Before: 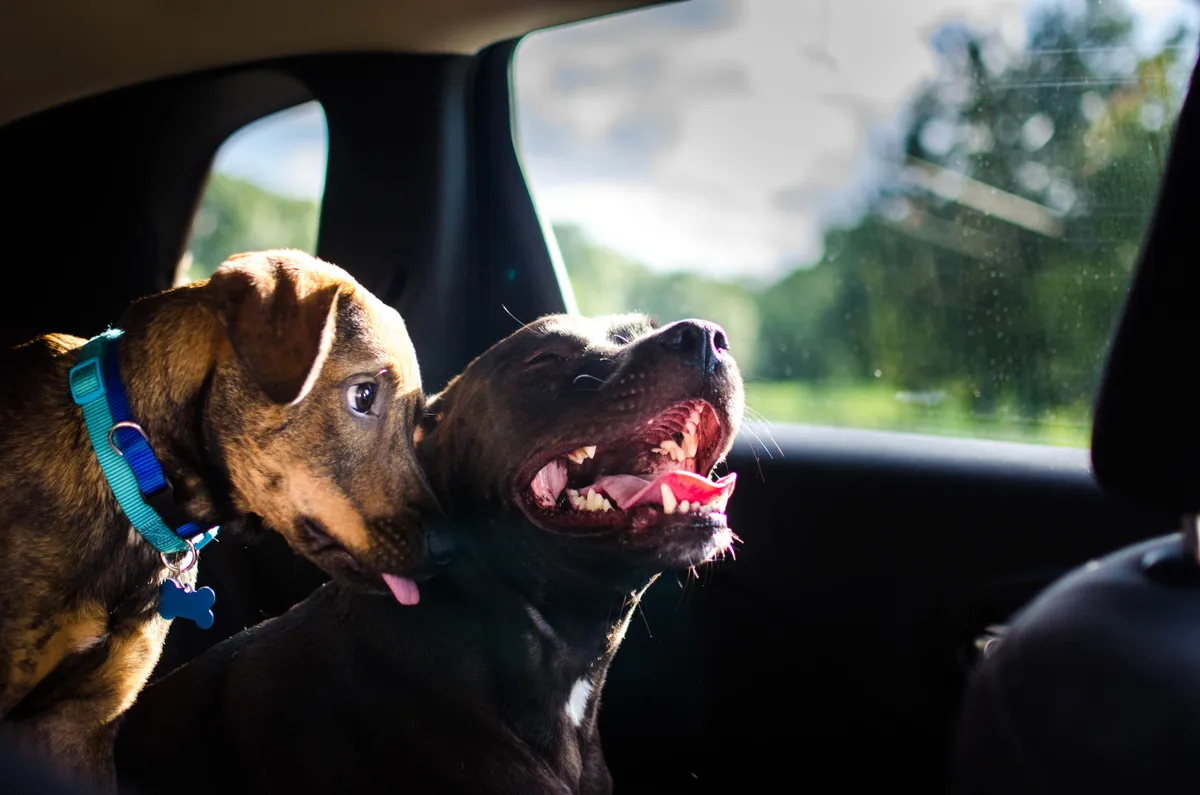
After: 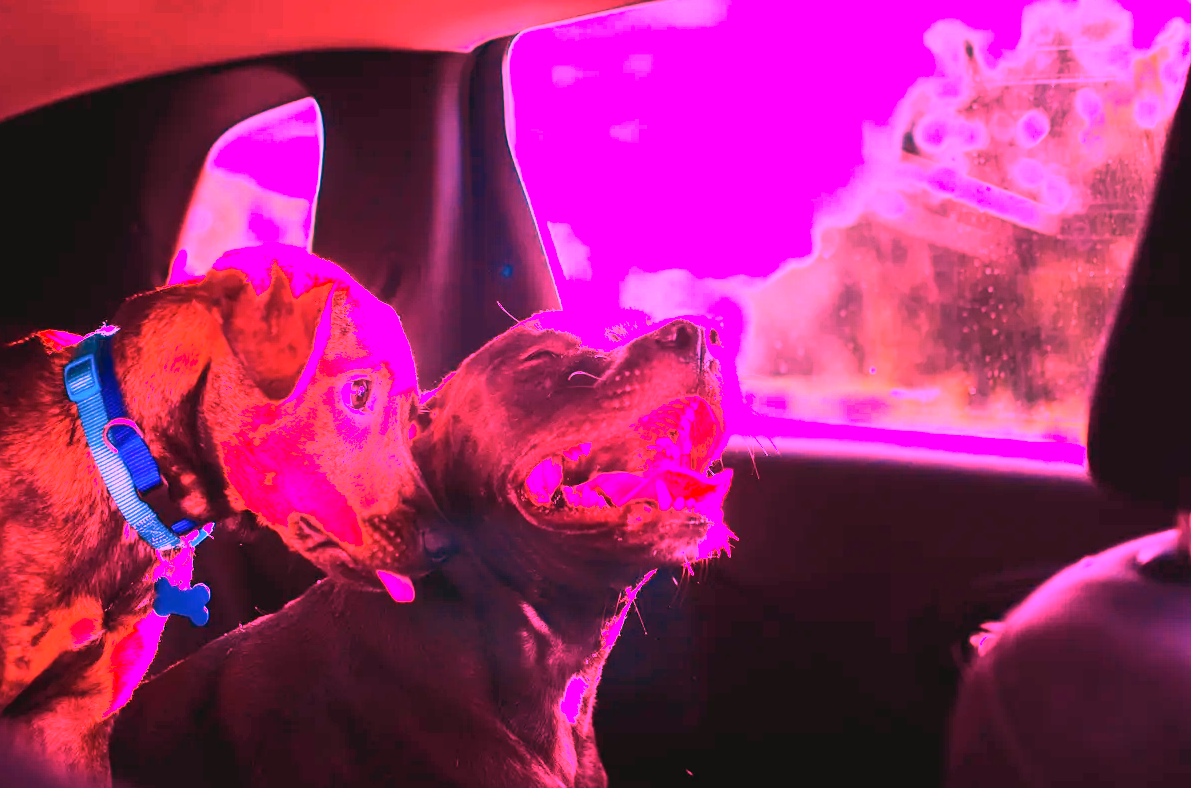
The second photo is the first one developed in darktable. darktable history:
tone curve: curves: ch0 [(0, 0.046) (0.04, 0.074) (0.831, 0.861) (1, 1)]; ch1 [(0, 0) (0.146, 0.159) (0.338, 0.365) (0.417, 0.455) (0.489, 0.486) (0.504, 0.502) (0.529, 0.537) (0.563, 0.567) (1, 1)]; ch2 [(0, 0) (0.307, 0.298) (0.388, 0.375) (0.443, 0.456) (0.485, 0.492) (0.544, 0.525) (1, 1)], color space Lab, independent channels, preserve colors none
crop: left 0.434%, top 0.485%, right 0.244%, bottom 0.386%
rgb curve: curves: ch0 [(0, 0) (0.093, 0.159) (0.241, 0.265) (0.414, 0.42) (1, 1)], compensate middle gray true, preserve colors basic power
white balance: red 4.26, blue 1.802
